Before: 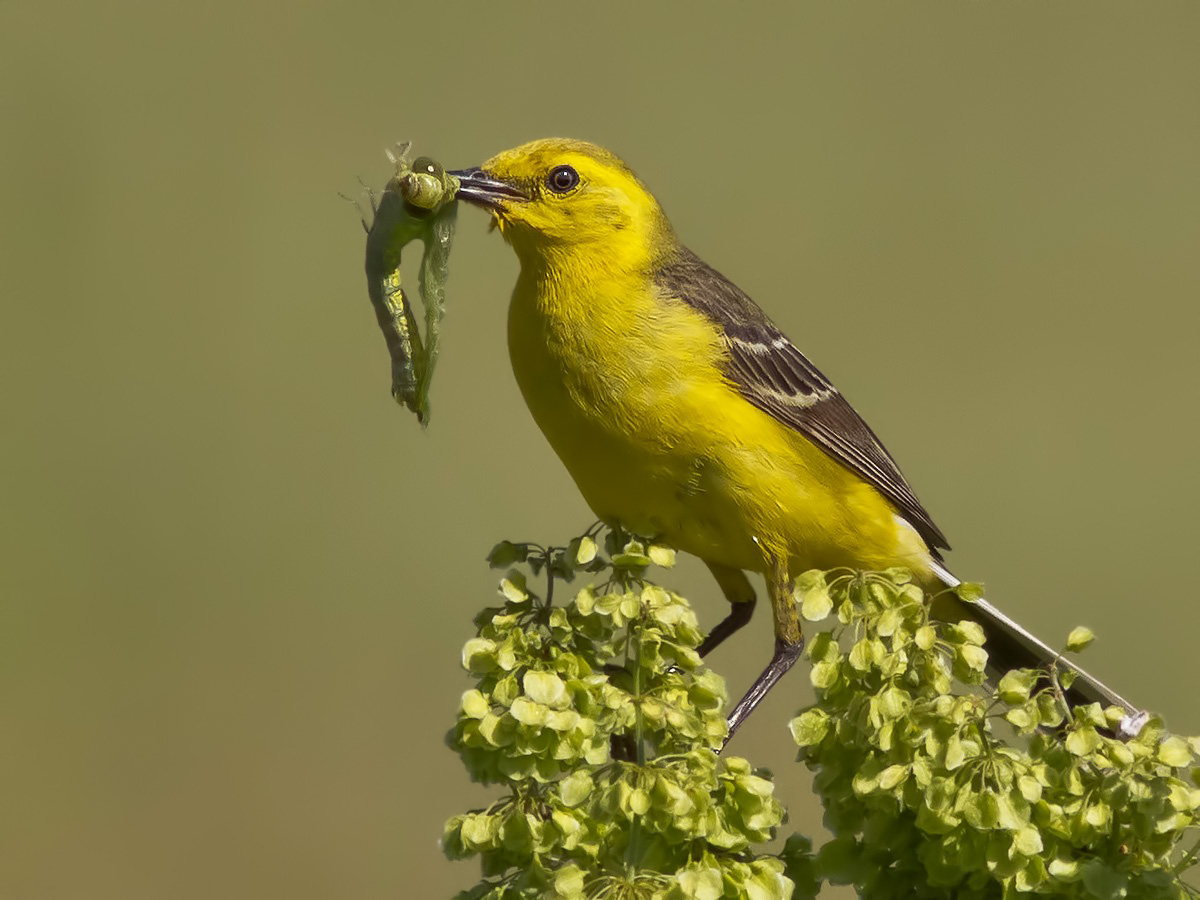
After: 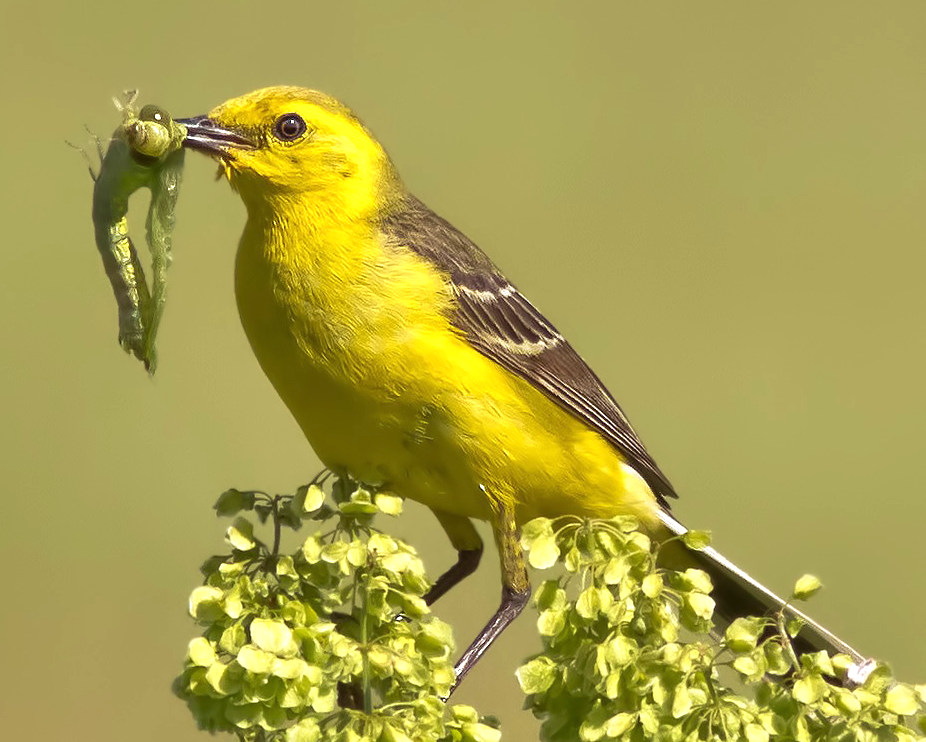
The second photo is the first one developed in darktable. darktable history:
velvia: on, module defaults
sharpen: radius 5.306, amount 0.316, threshold 26.662
exposure: black level correction 0, exposure 0.698 EV, compensate highlight preservation false
crop: left 22.763%, top 5.86%, bottom 11.678%
